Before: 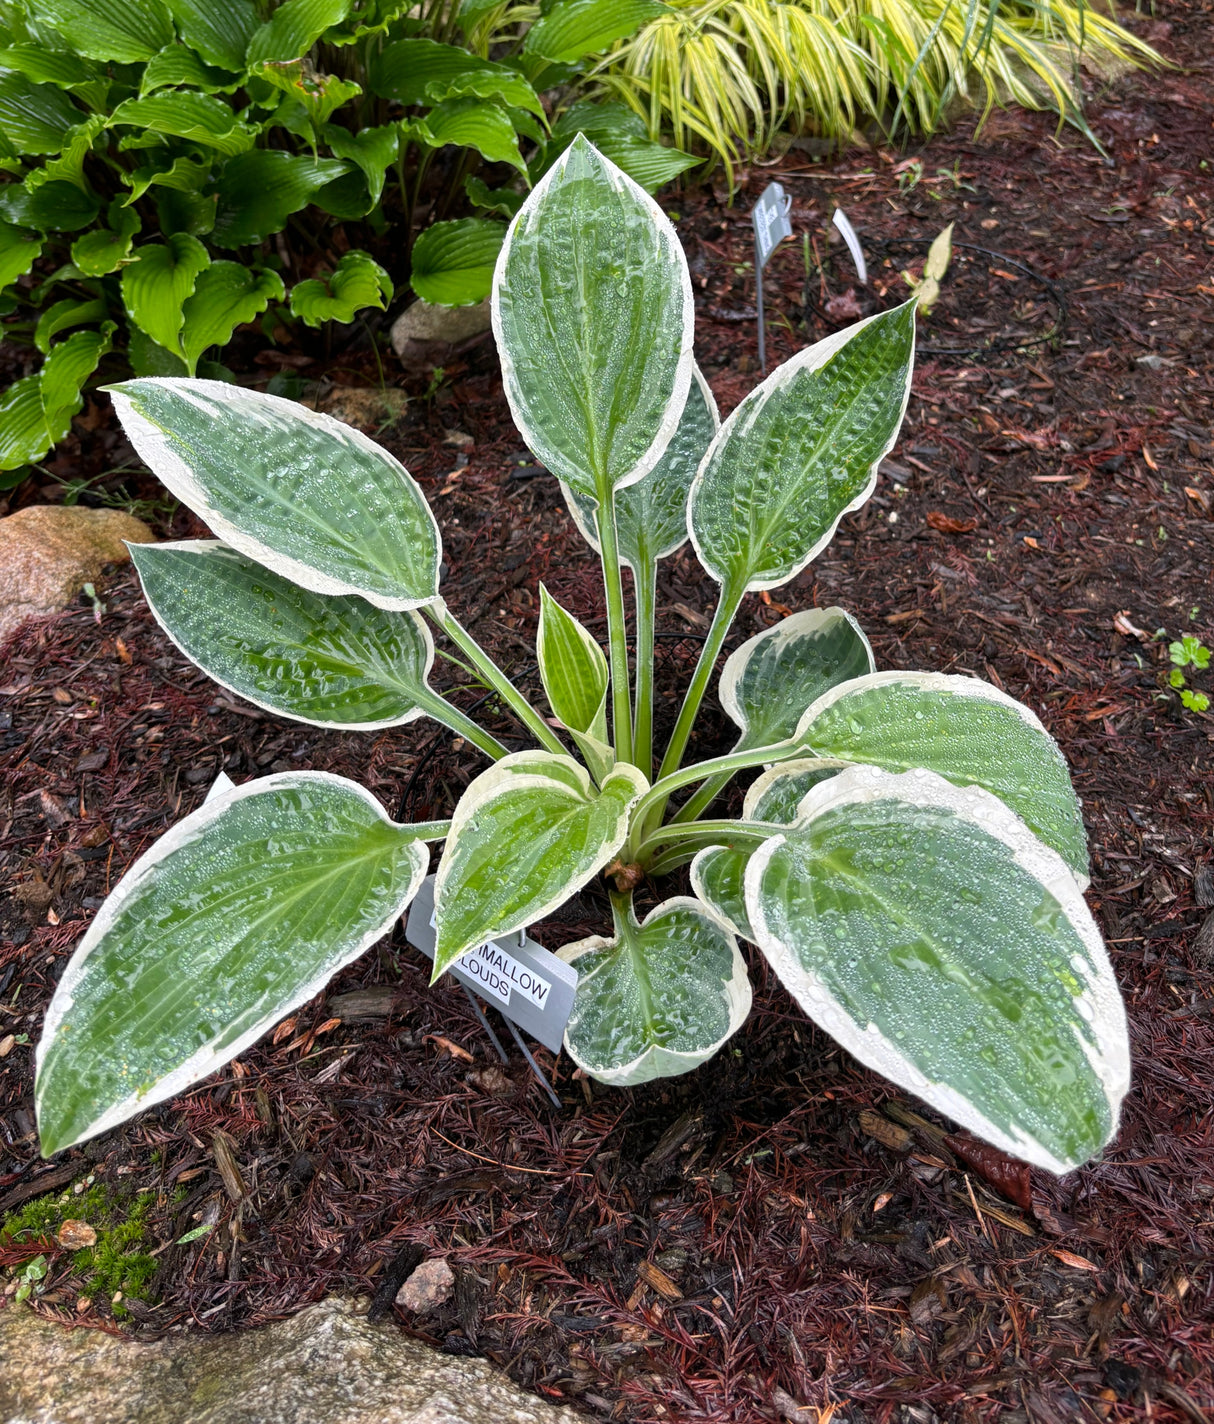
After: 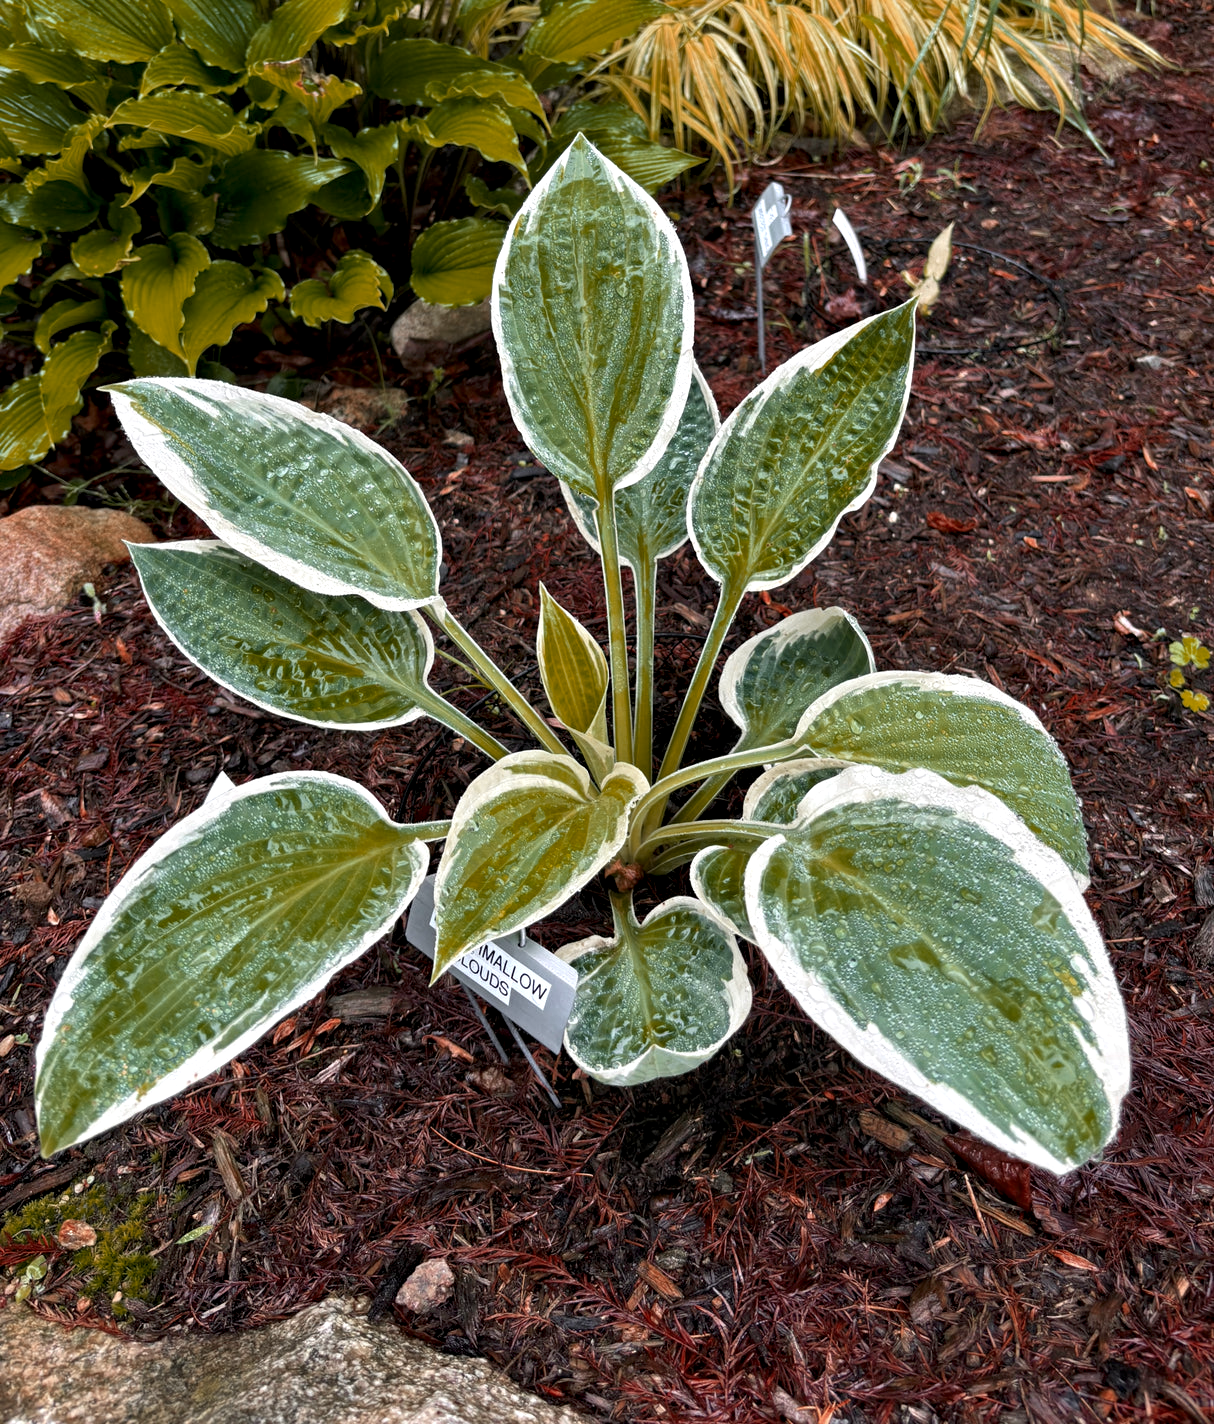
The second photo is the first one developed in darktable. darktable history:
contrast equalizer: y [[0.531, 0.548, 0.559, 0.557, 0.544, 0.527], [0.5 ×6], [0.5 ×6], [0 ×6], [0 ×6]]
color zones: curves: ch0 [(0, 0.299) (0.25, 0.383) (0.456, 0.352) (0.736, 0.571)]; ch1 [(0, 0.63) (0.151, 0.568) (0.254, 0.416) (0.47, 0.558) (0.732, 0.37) (0.909, 0.492)]; ch2 [(0.004, 0.604) (0.158, 0.443) (0.257, 0.403) (0.761, 0.468)]
